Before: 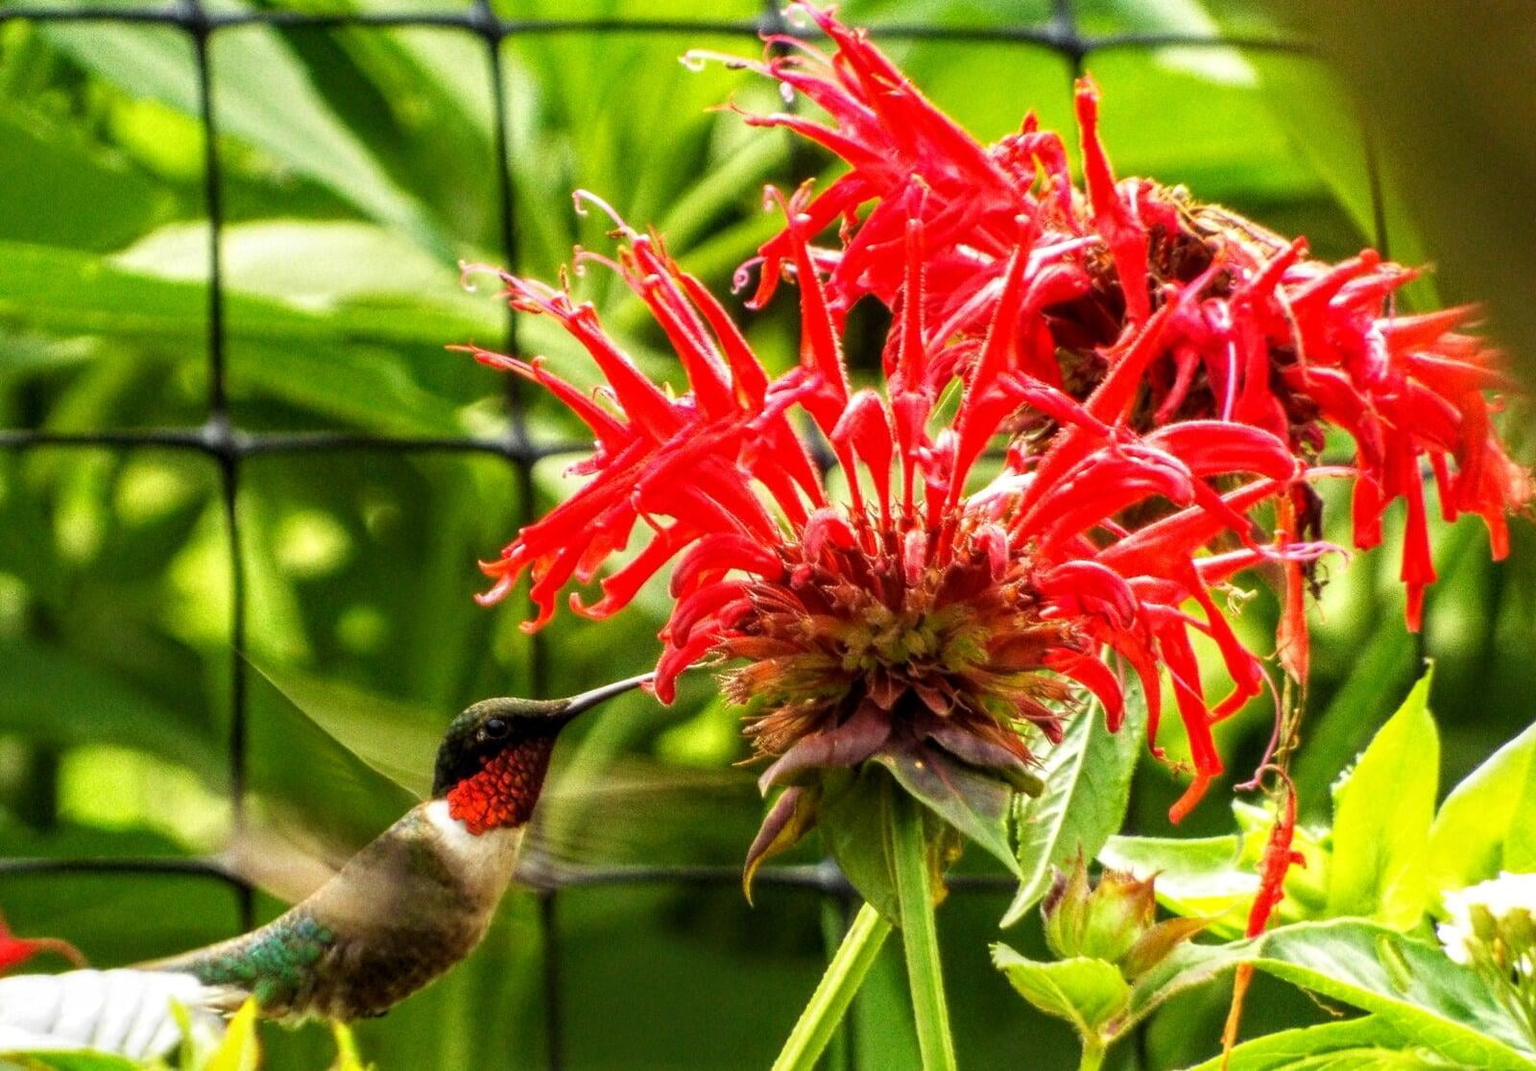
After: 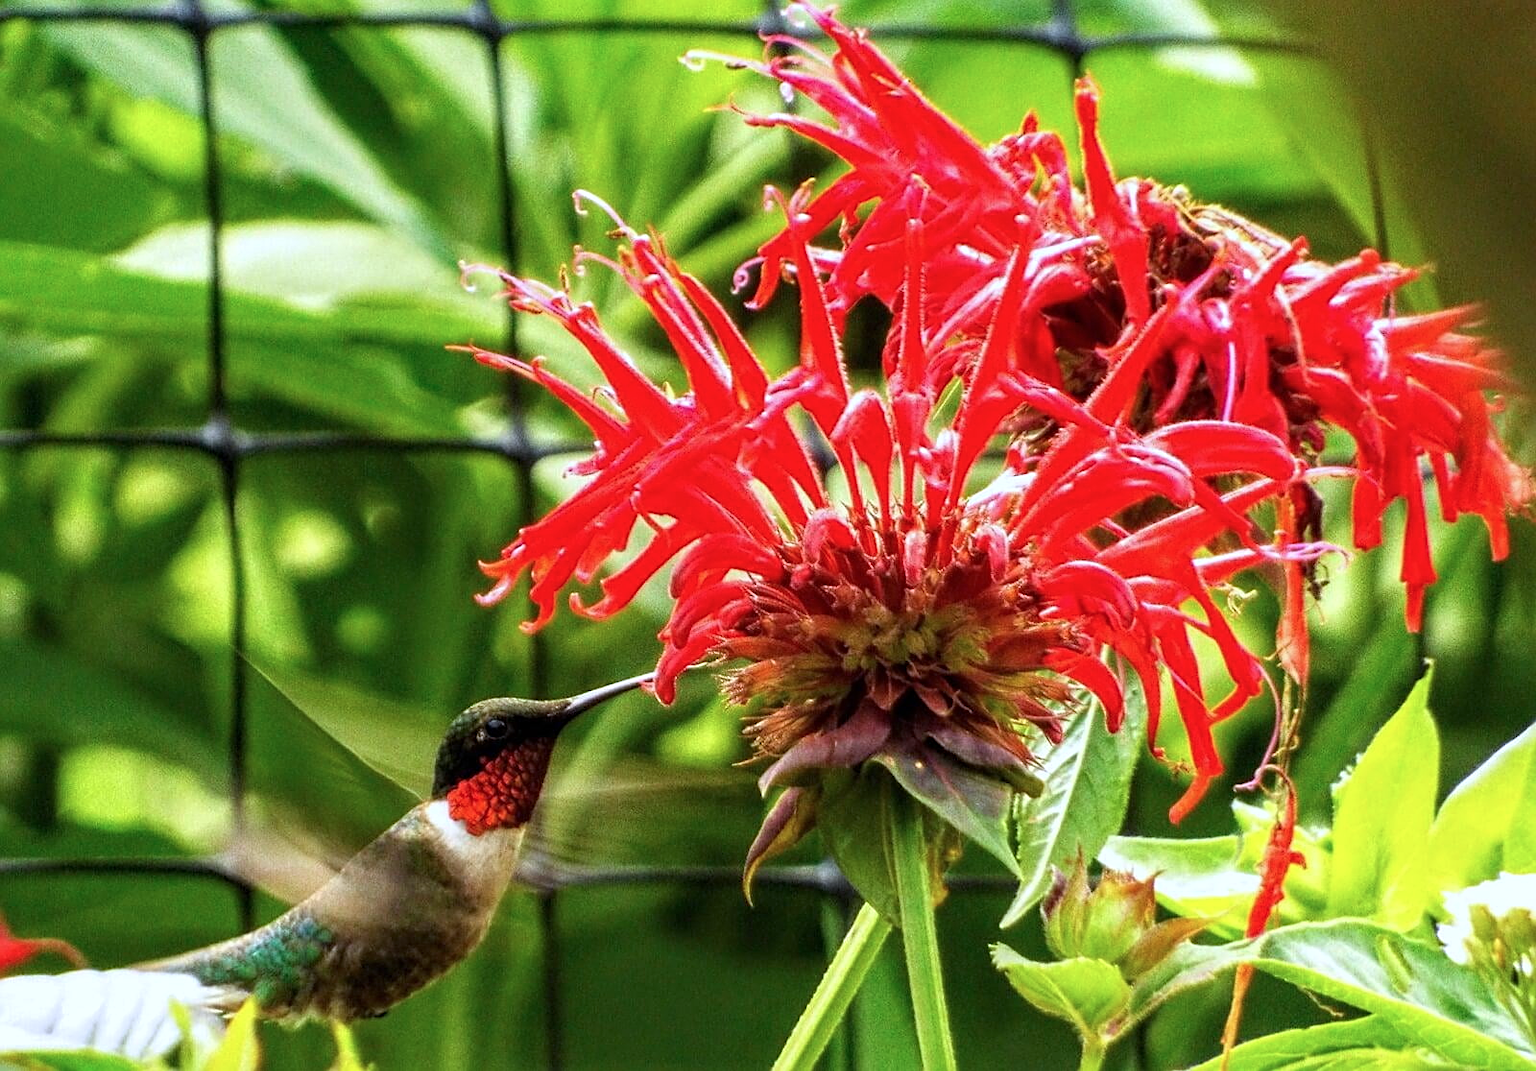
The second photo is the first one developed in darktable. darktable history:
sharpen: on, module defaults
color calibration: illuminant as shot in camera, x 0.37, y 0.382, temperature 4313.32 K
